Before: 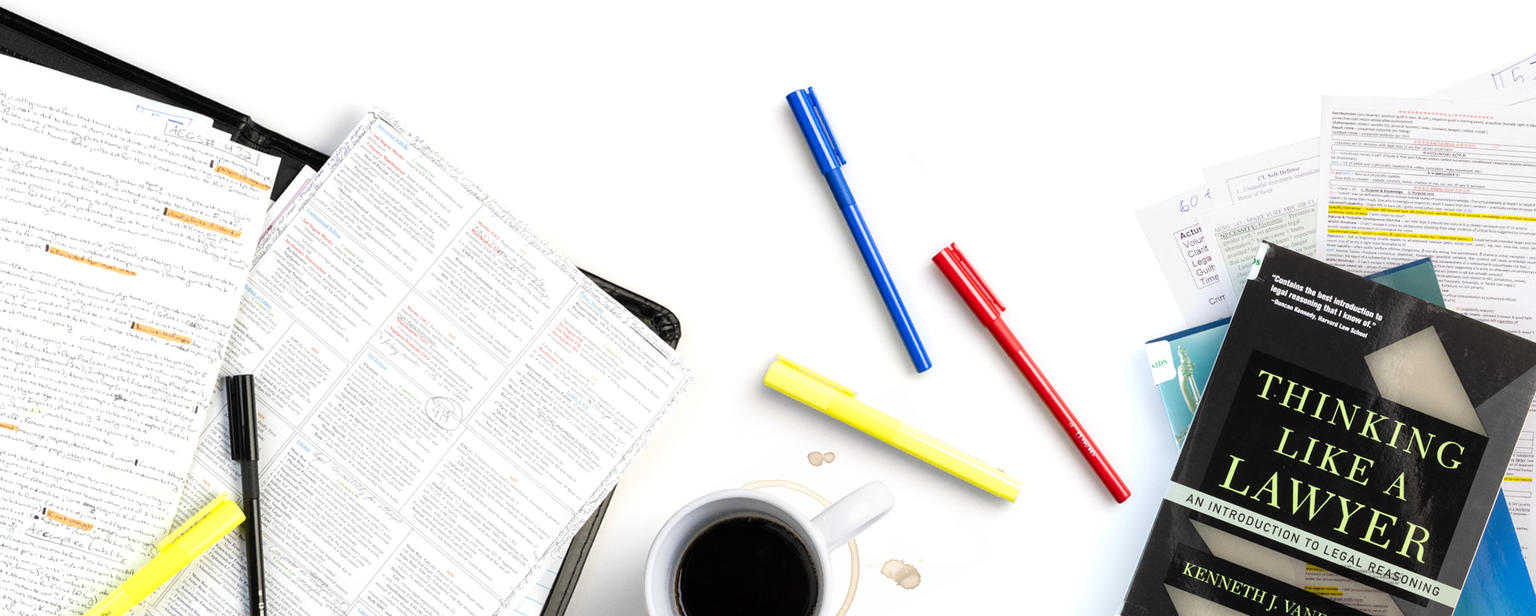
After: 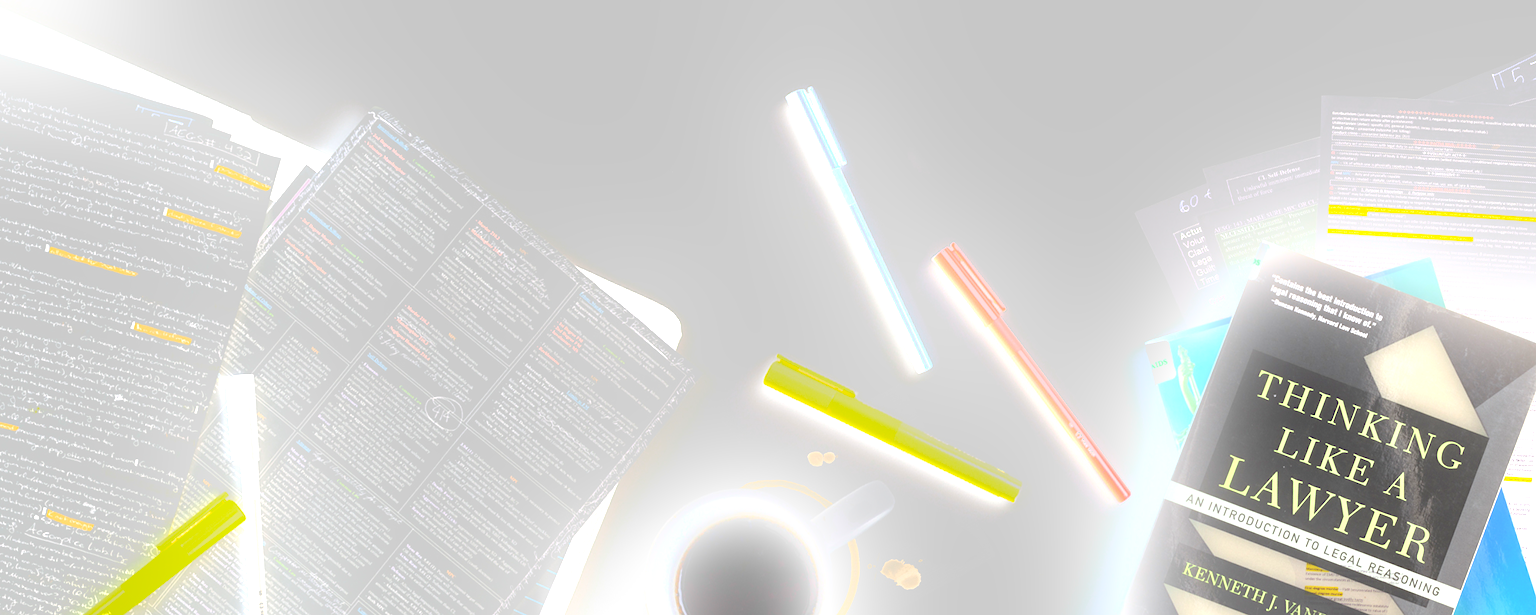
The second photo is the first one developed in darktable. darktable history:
bloom: on, module defaults
exposure: exposure 1.089 EV, compensate highlight preservation false
